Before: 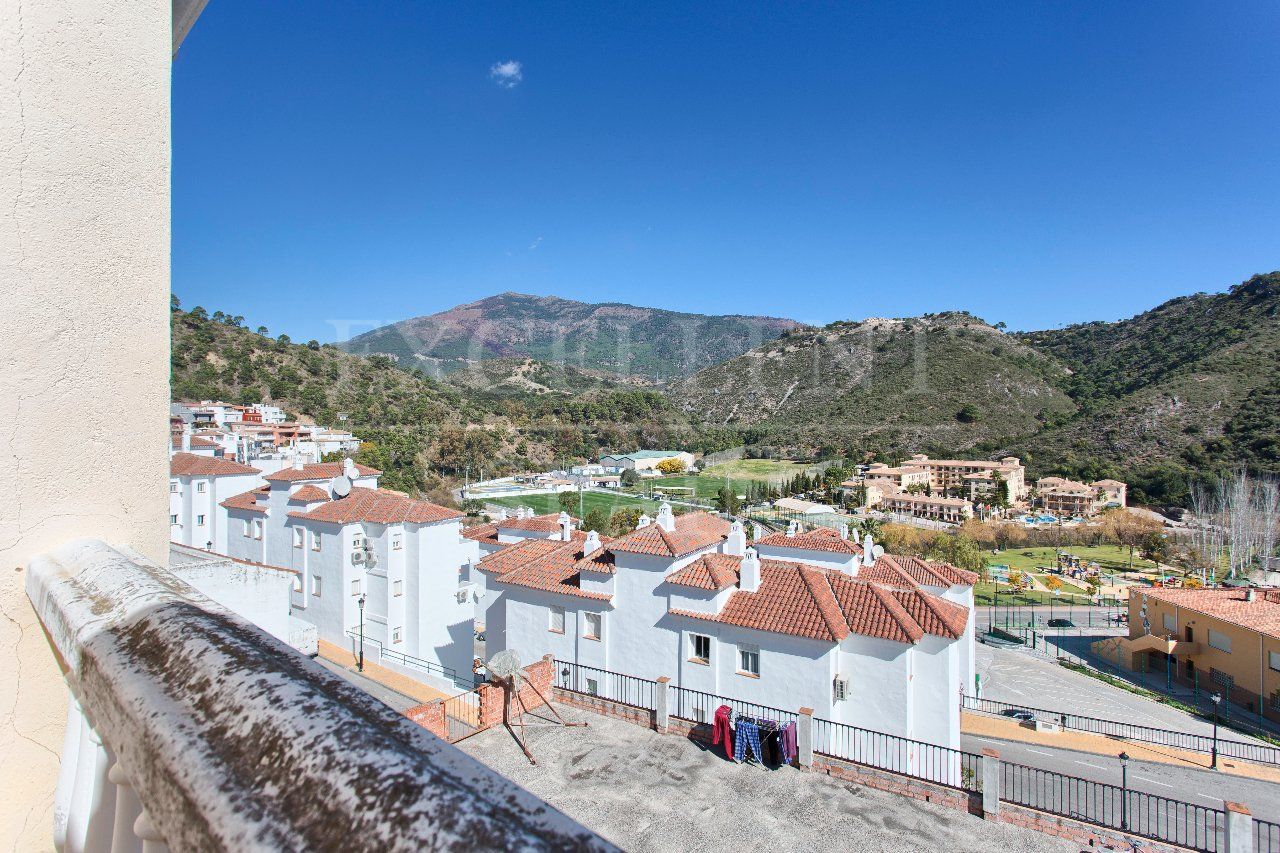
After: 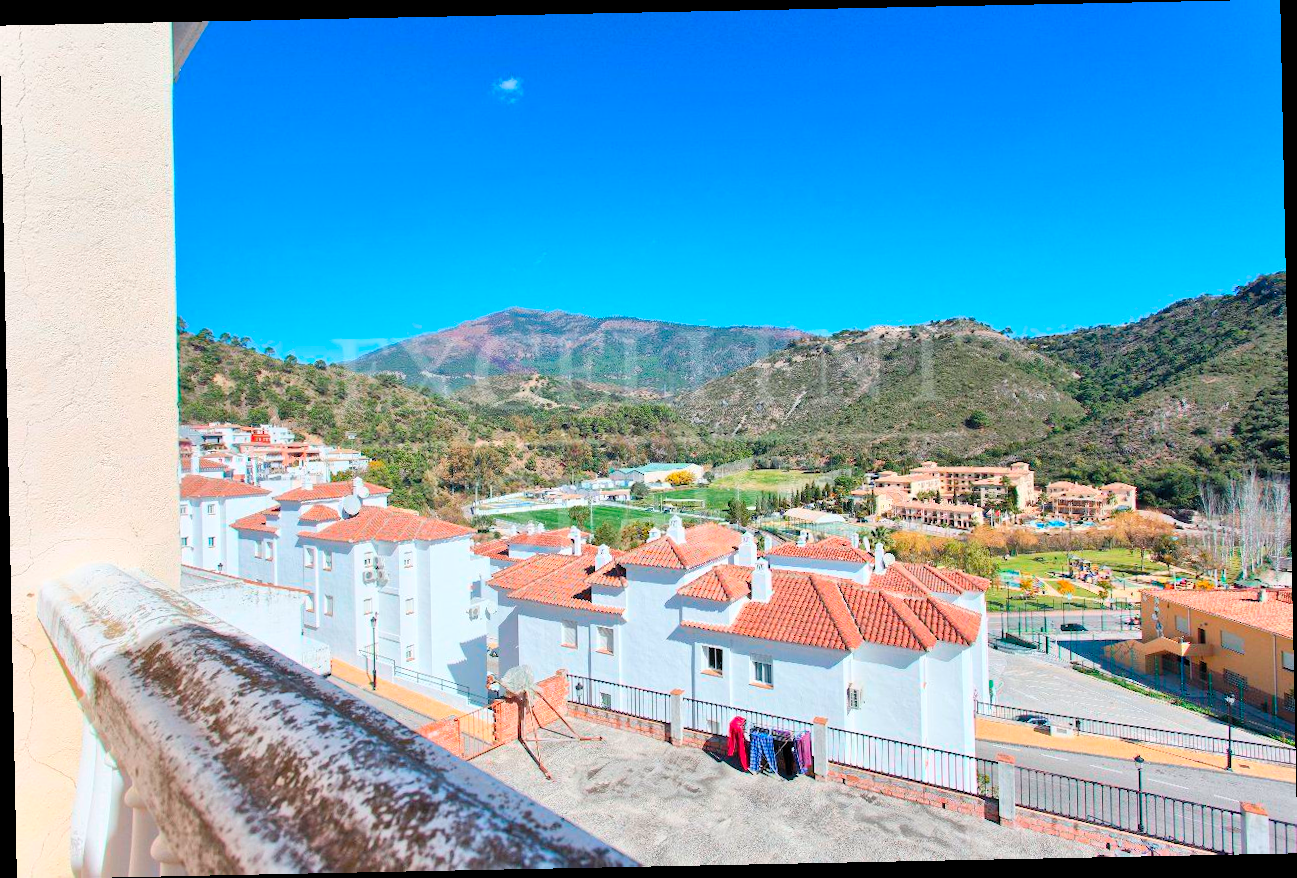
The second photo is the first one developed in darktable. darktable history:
contrast brightness saturation: contrast 0.07, brightness 0.18, saturation 0.4
rotate and perspective: rotation -1.17°, automatic cropping off
